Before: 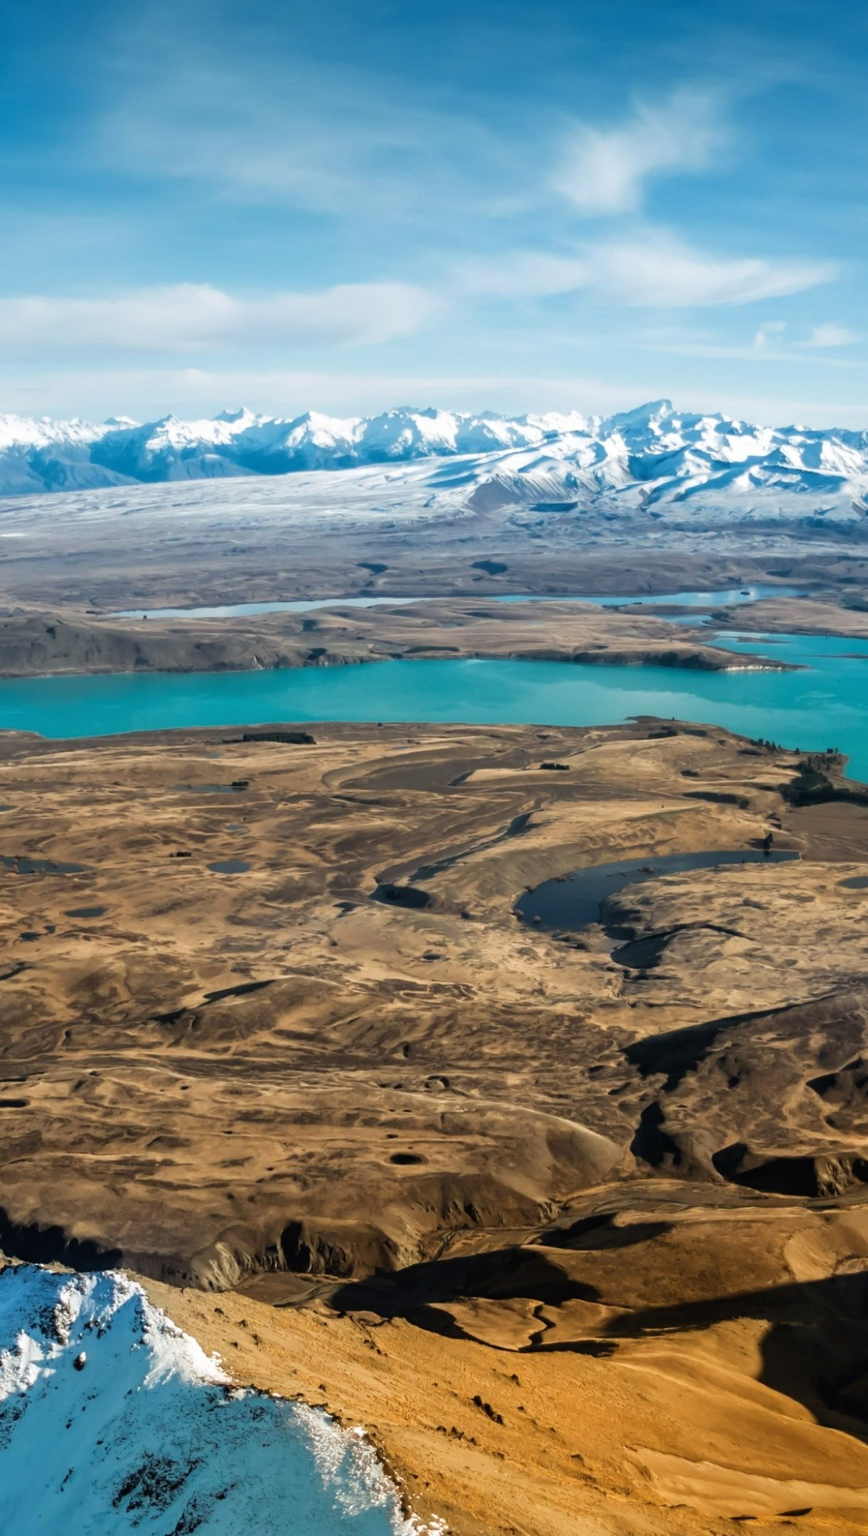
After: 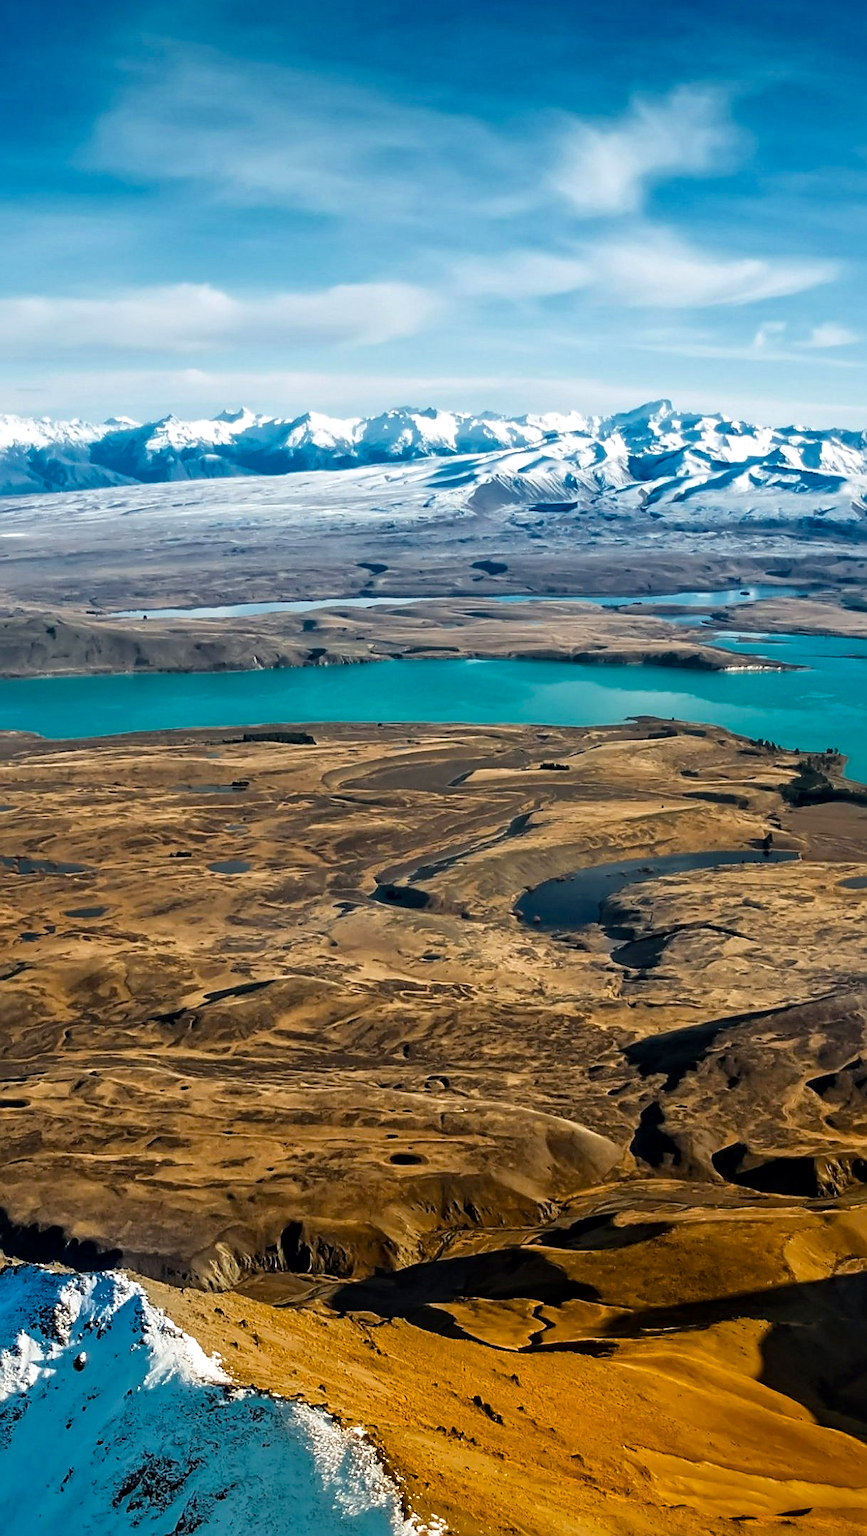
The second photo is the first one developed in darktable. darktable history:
tone equalizer: on, module defaults
local contrast: mode bilateral grid, contrast 30, coarseness 25, midtone range 0.2
color balance rgb: perceptual saturation grading › global saturation 19.73%, global vibrance -0.878%, saturation formula JzAzBz (2021)
sharpen: radius 1.369, amount 1.266, threshold 0.668
